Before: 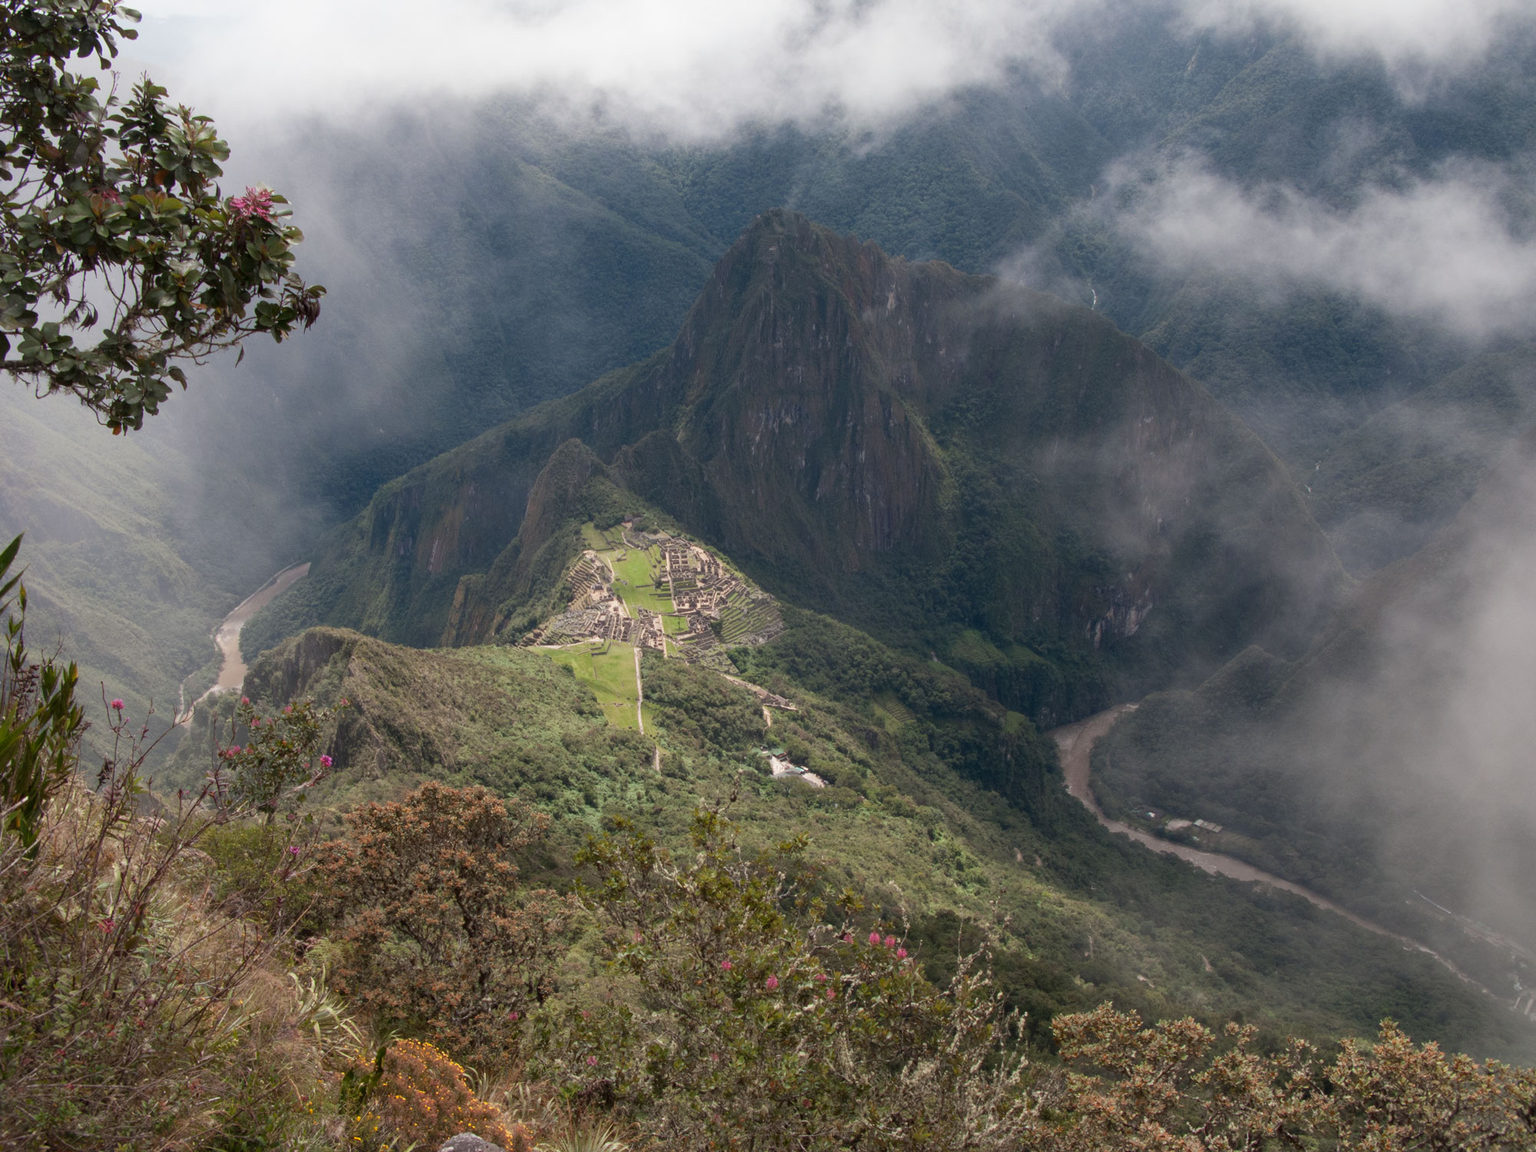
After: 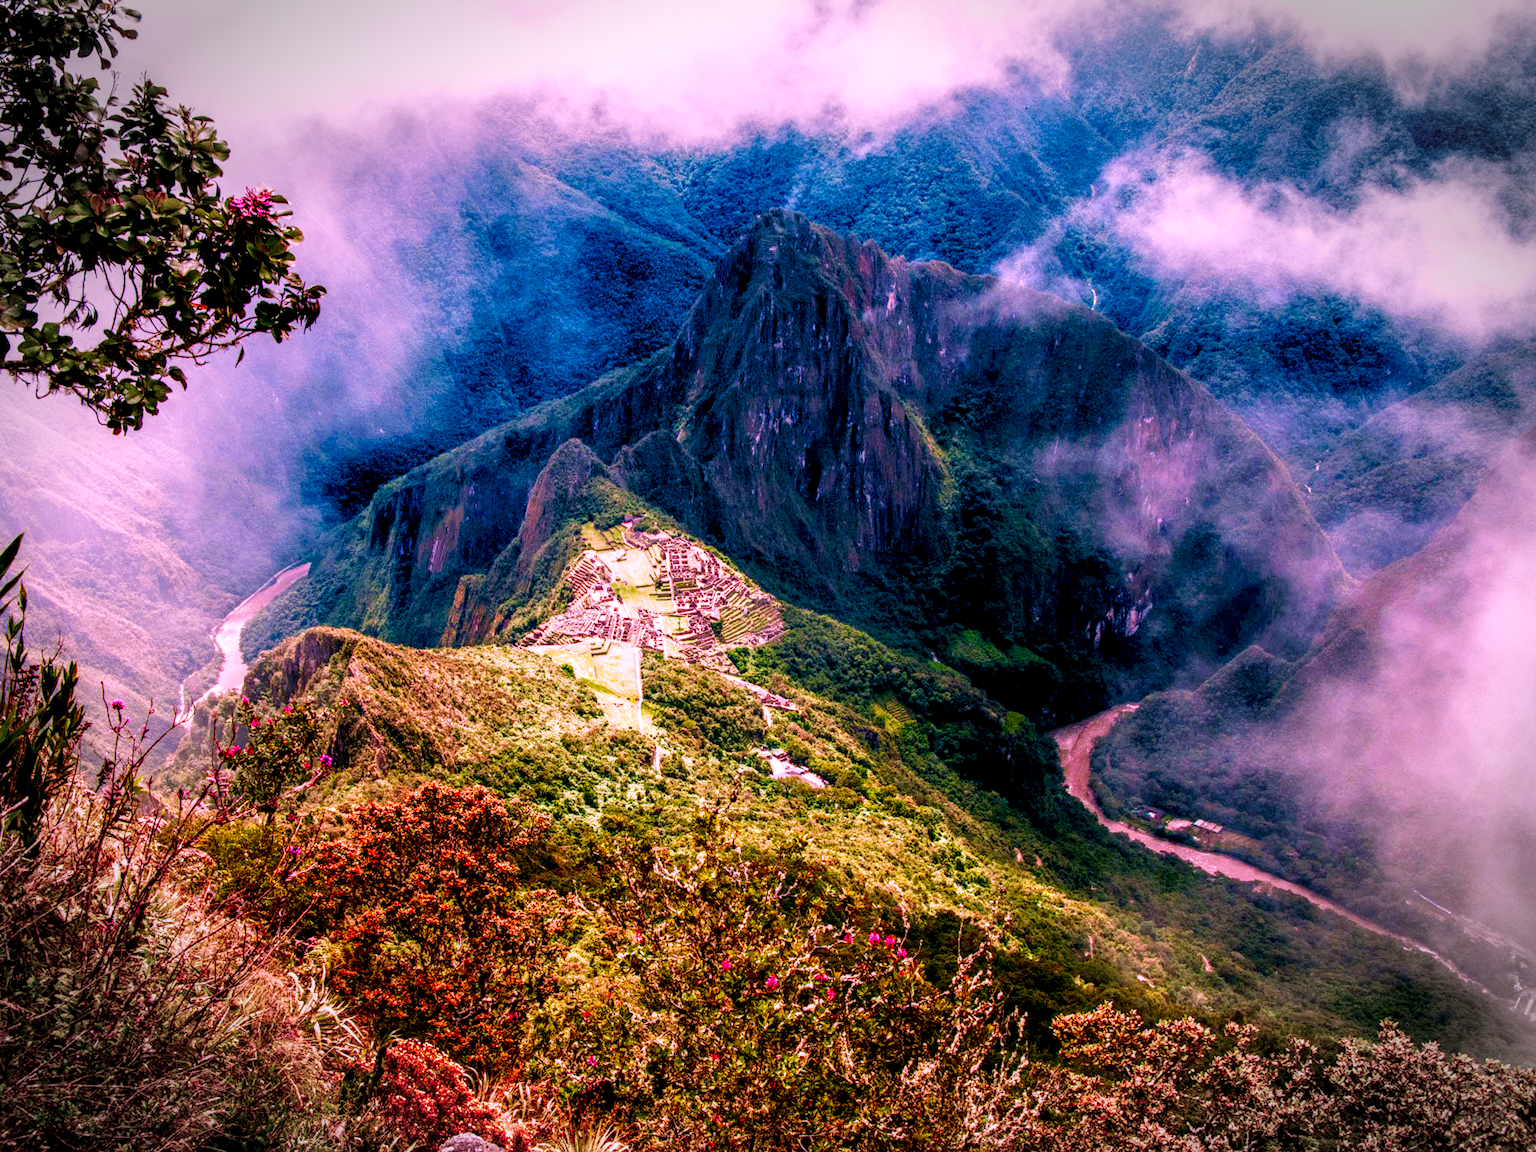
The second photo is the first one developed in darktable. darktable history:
velvia: strength 24.85%
contrast equalizer: y [[0.5, 0.5, 0.472, 0.5, 0.5, 0.5], [0.5 ×6], [0.5 ×6], [0 ×6], [0 ×6]]
color balance rgb: linear chroma grading › global chroma 49.989%, perceptual saturation grading › global saturation 20%, perceptual saturation grading › highlights -49.429%, perceptual saturation grading › shadows 25.569%, saturation formula JzAzBz (2021)
vignetting: fall-off start 90.37%, fall-off radius 39.48%, width/height ratio 1.22, shape 1.3, unbound false
local contrast: highlights 15%, shadows 40%, detail 183%, midtone range 0.47
exposure: black level correction 0, exposure 0.499 EV, compensate highlight preservation false
color correction: highlights a* 18.91, highlights b* -11.43, saturation 1.64
filmic rgb: black relative exposure -4 EV, white relative exposure 2.99 EV, hardness 2.99, contrast 1.498, preserve chrominance no, color science v5 (2021), contrast in shadows safe, contrast in highlights safe
